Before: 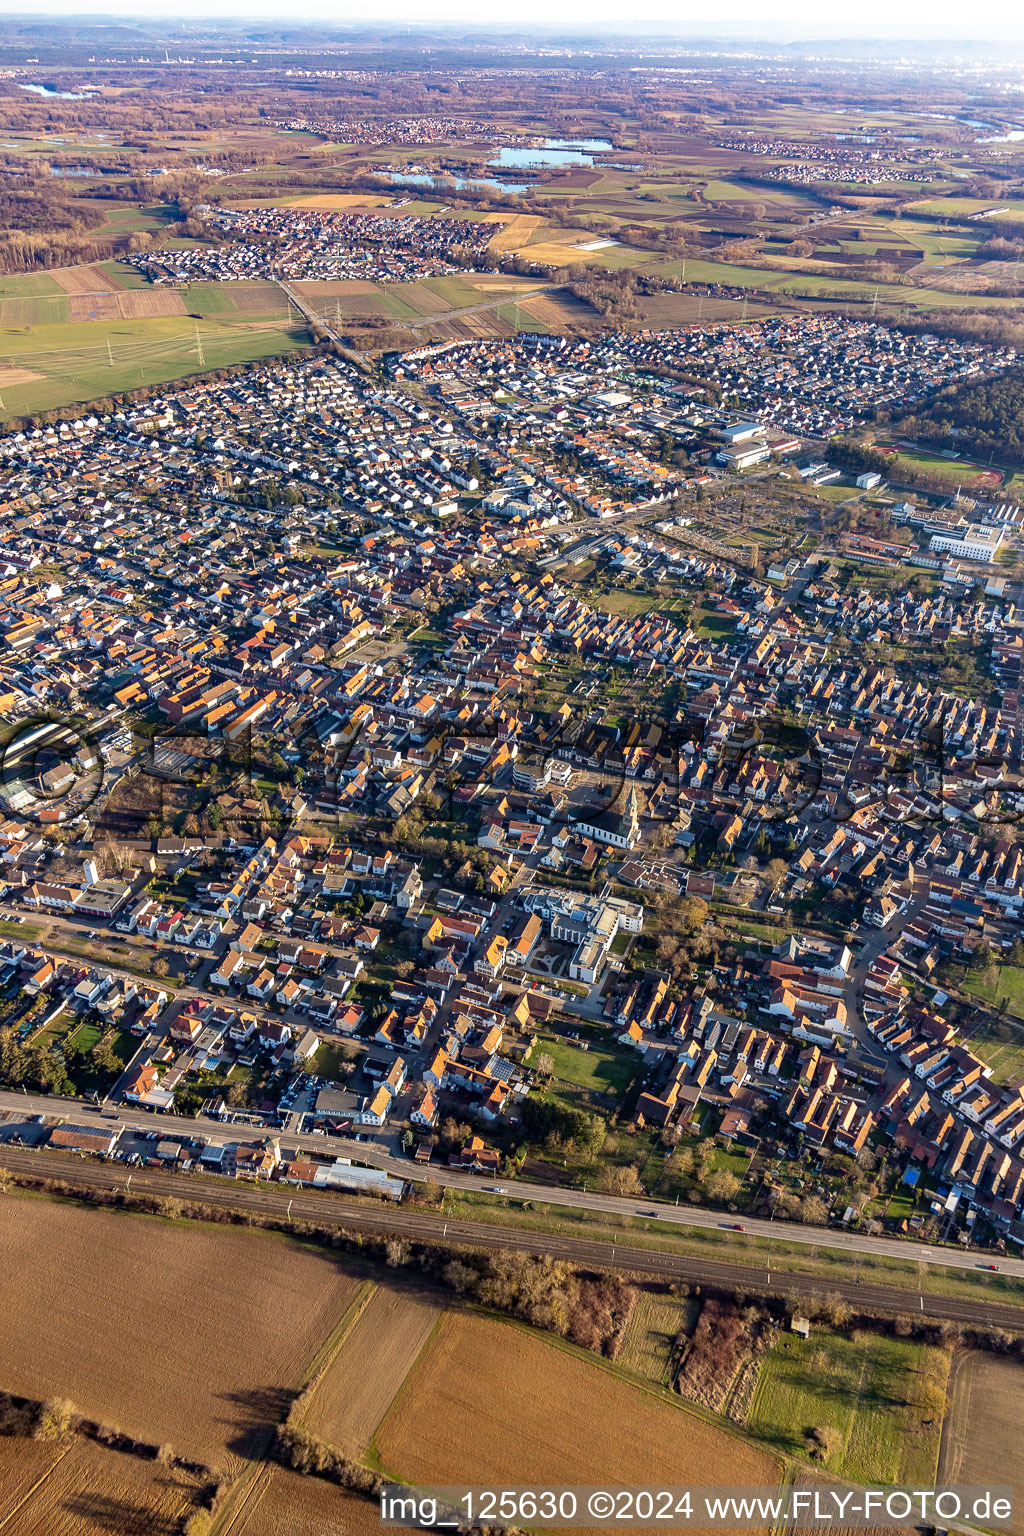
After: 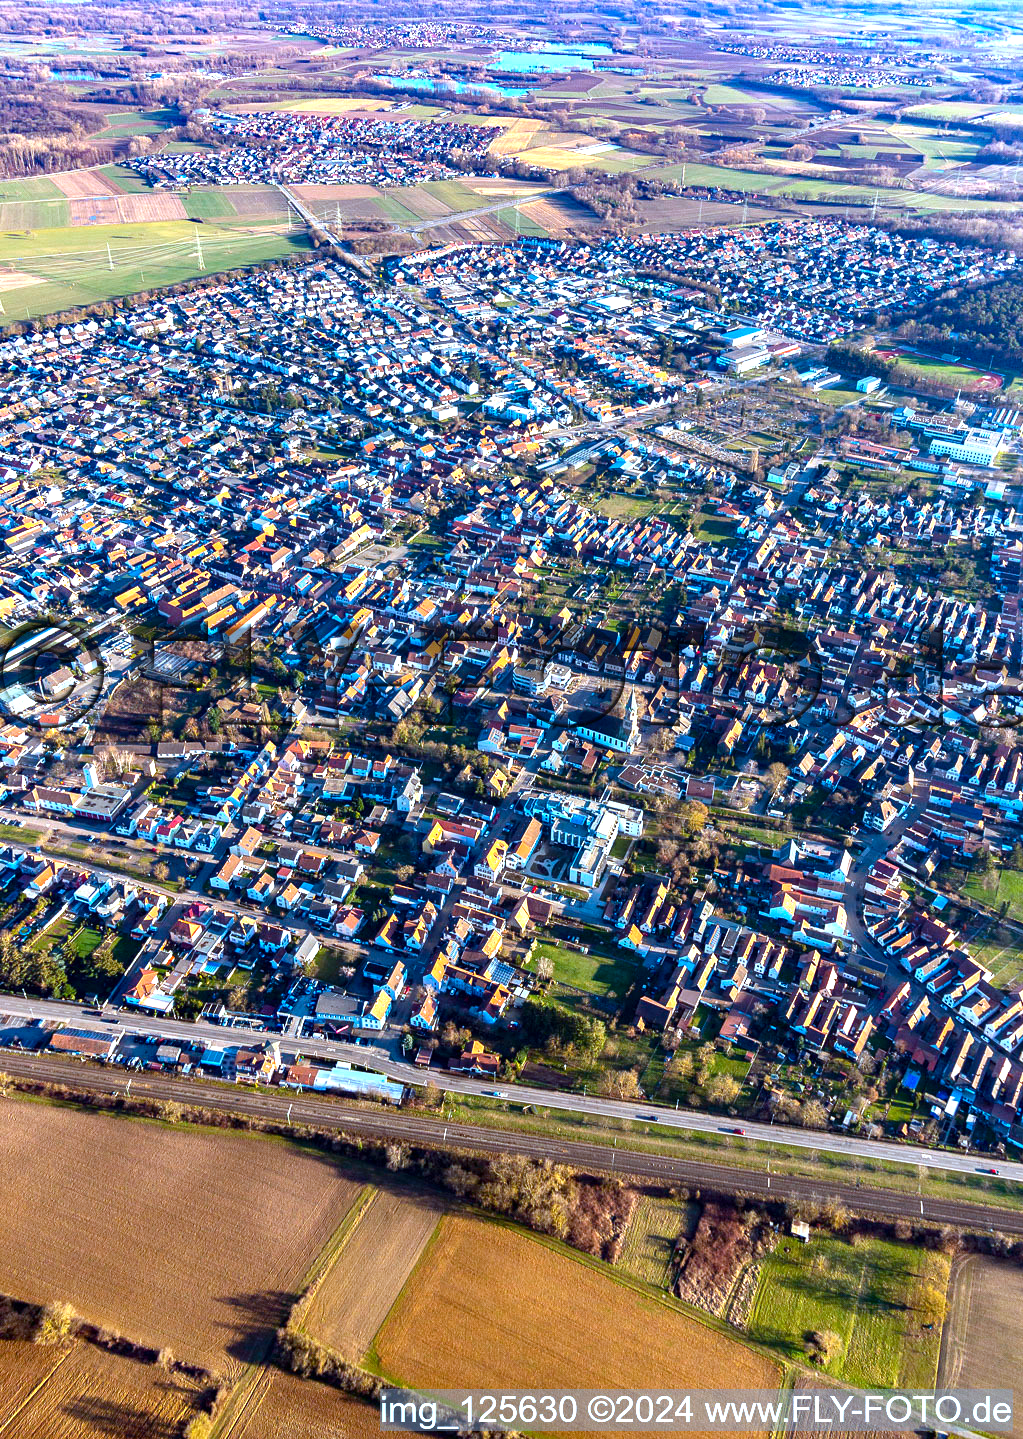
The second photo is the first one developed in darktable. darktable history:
color balance rgb: perceptual saturation grading › global saturation 25.102%, global vibrance 20%
crop and rotate: top 6.313%
exposure: black level correction 0, exposure 0.951 EV, compensate exposure bias true, compensate highlight preservation false
contrast brightness saturation: brightness -0.097
color correction: highlights a* -9.84, highlights b* -21.81
color calibration: illuminant as shot in camera, x 0.358, y 0.373, temperature 4628.91 K
